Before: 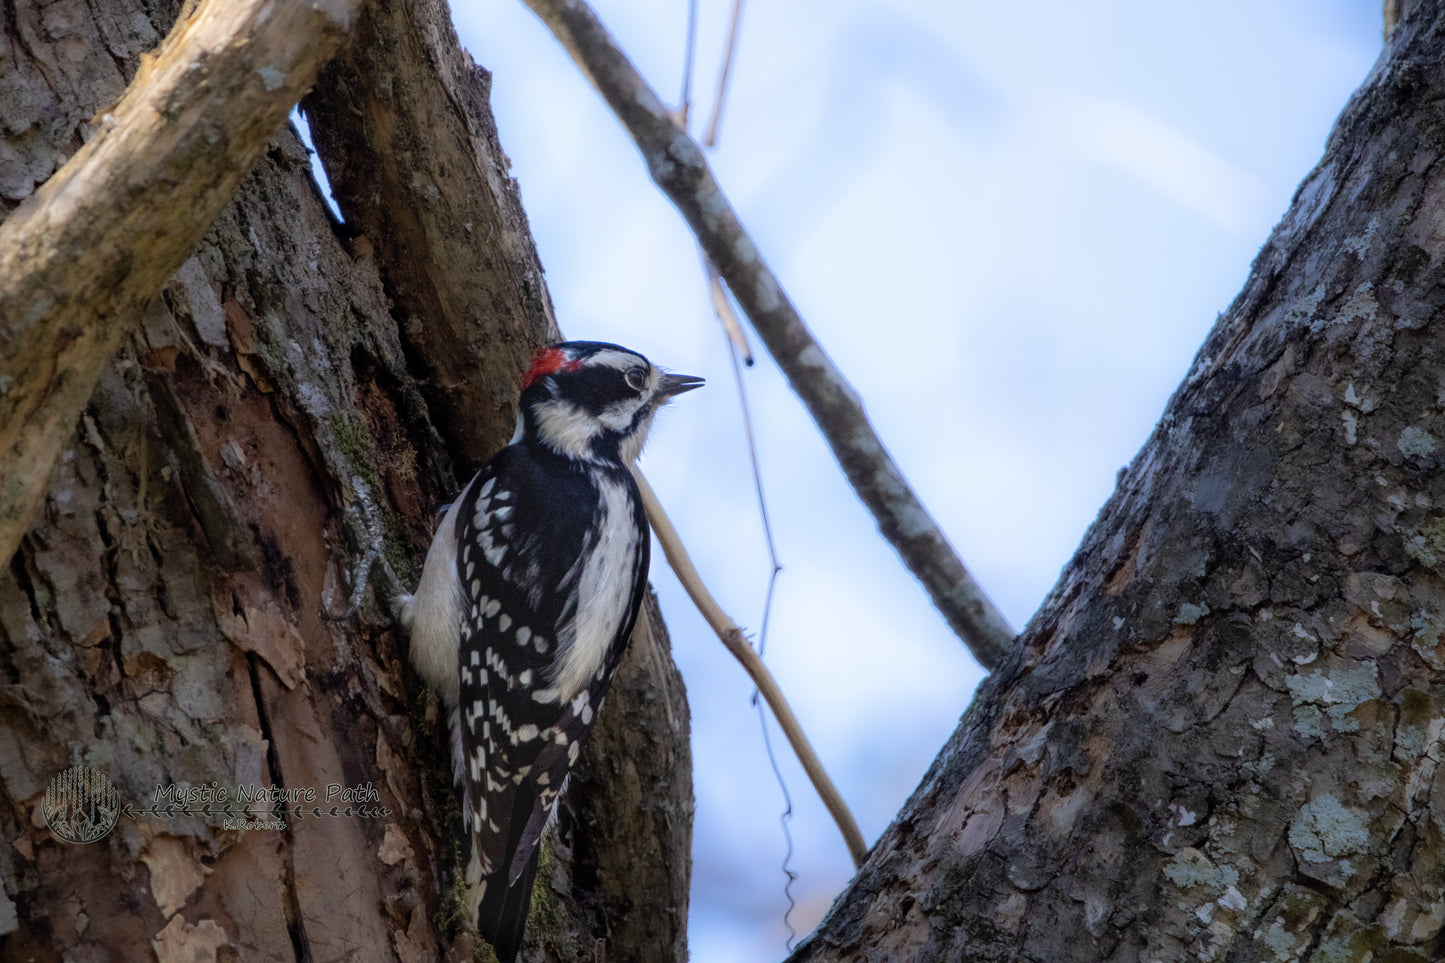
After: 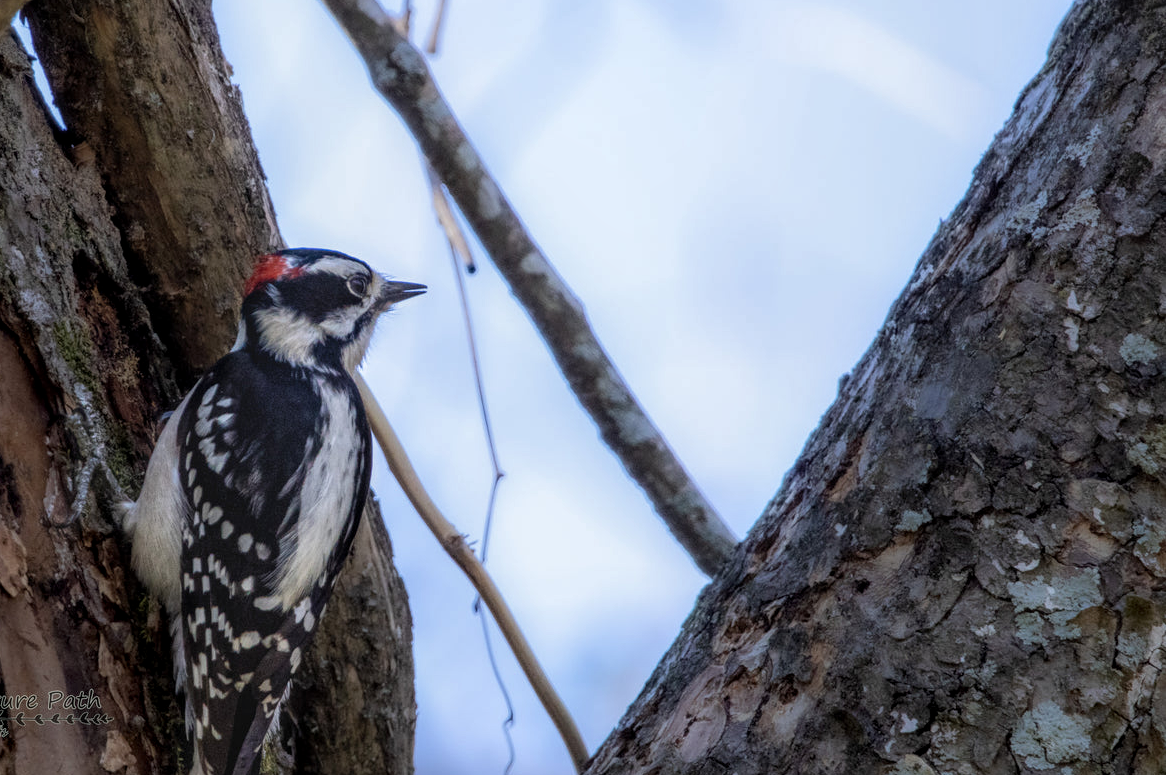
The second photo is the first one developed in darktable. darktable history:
local contrast: on, module defaults
crop: left 19.277%, top 9.748%, right 0.001%, bottom 9.77%
